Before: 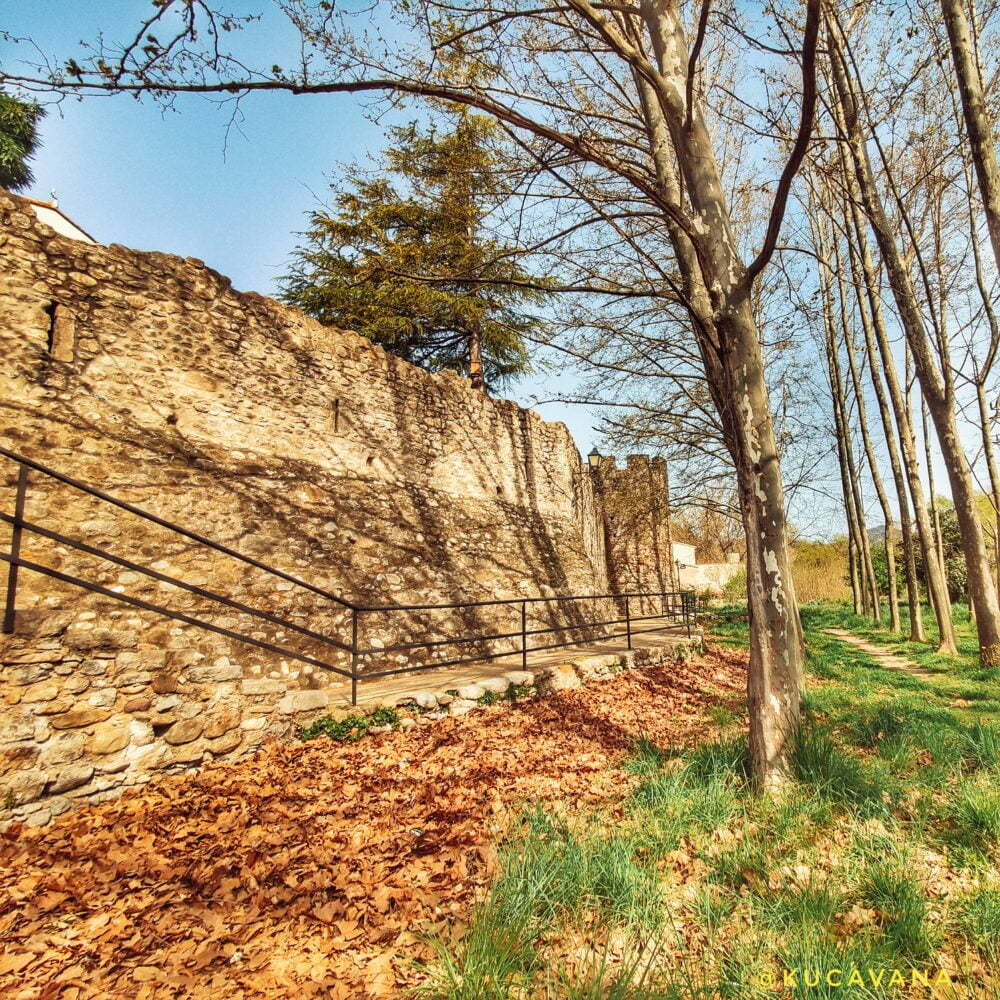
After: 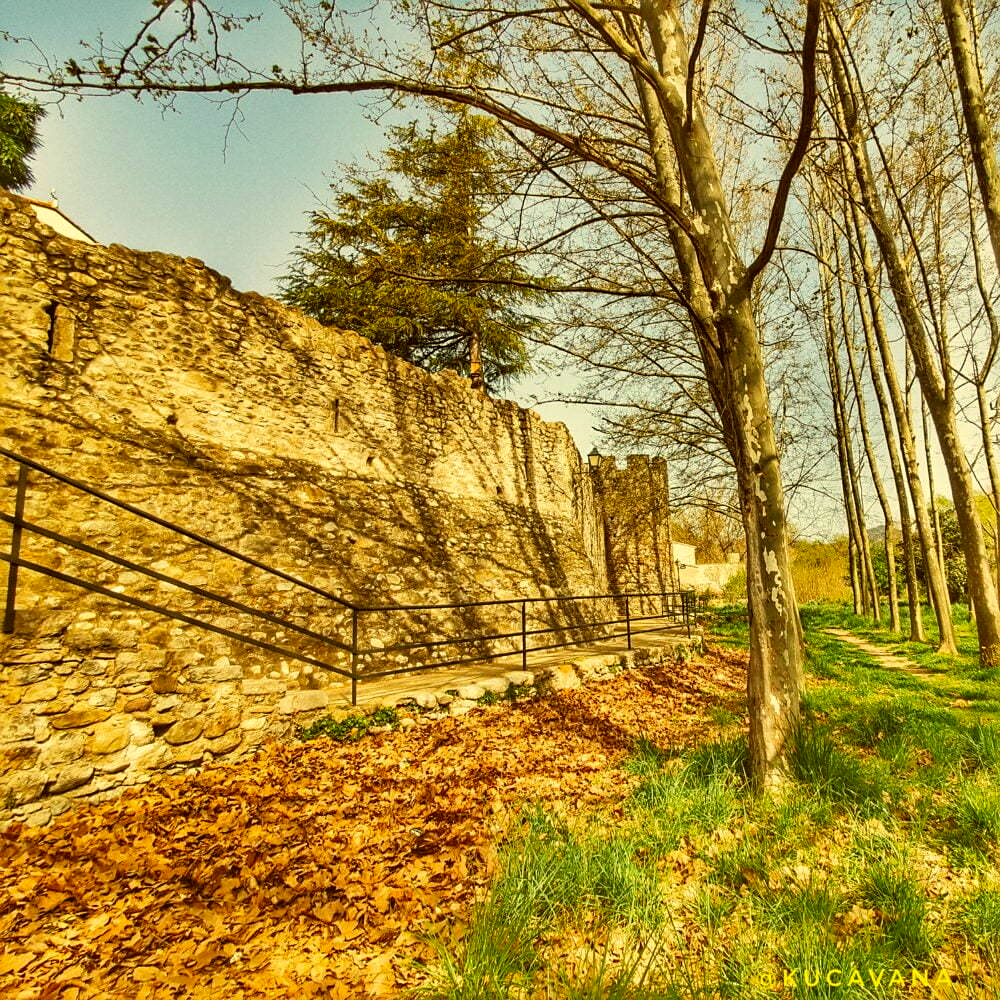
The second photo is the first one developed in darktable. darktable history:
sharpen: amount 0.206
color correction: highlights a* 0.145, highlights b* 29.45, shadows a* -0.208, shadows b* 21.62
